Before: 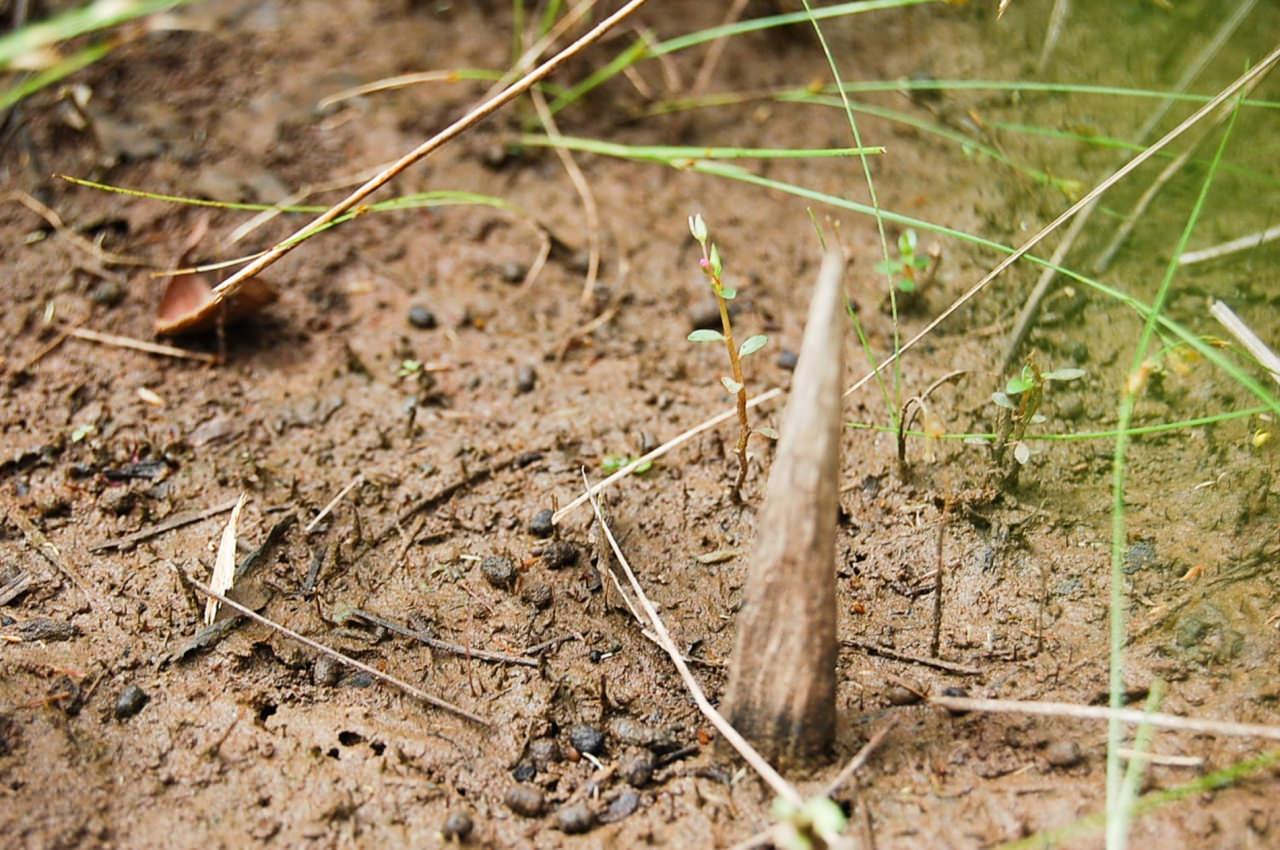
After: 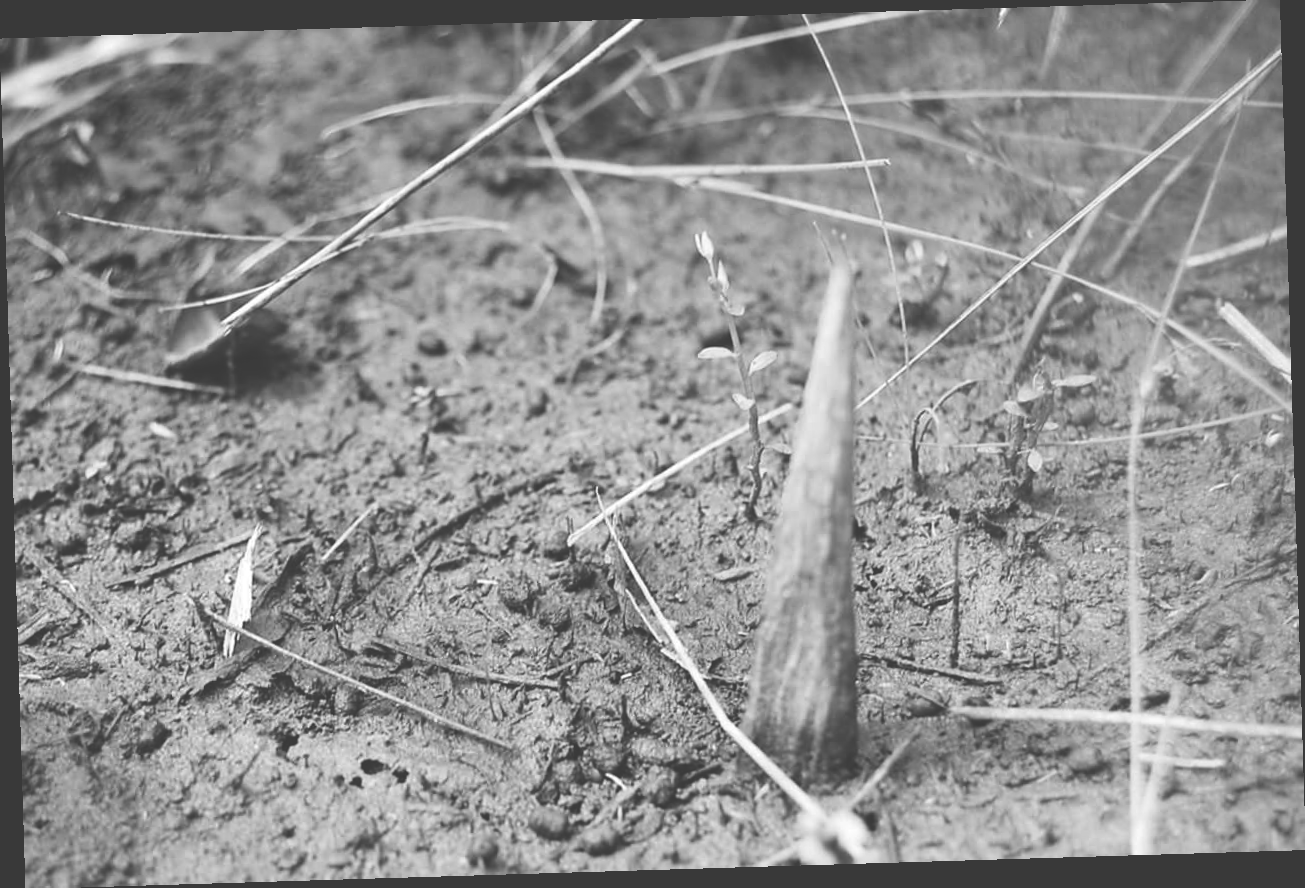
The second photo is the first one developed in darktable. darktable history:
rotate and perspective: rotation -1.75°, automatic cropping off
exposure: black level correction -0.041, exposure 0.064 EV, compensate highlight preservation false
monochrome: on, module defaults
